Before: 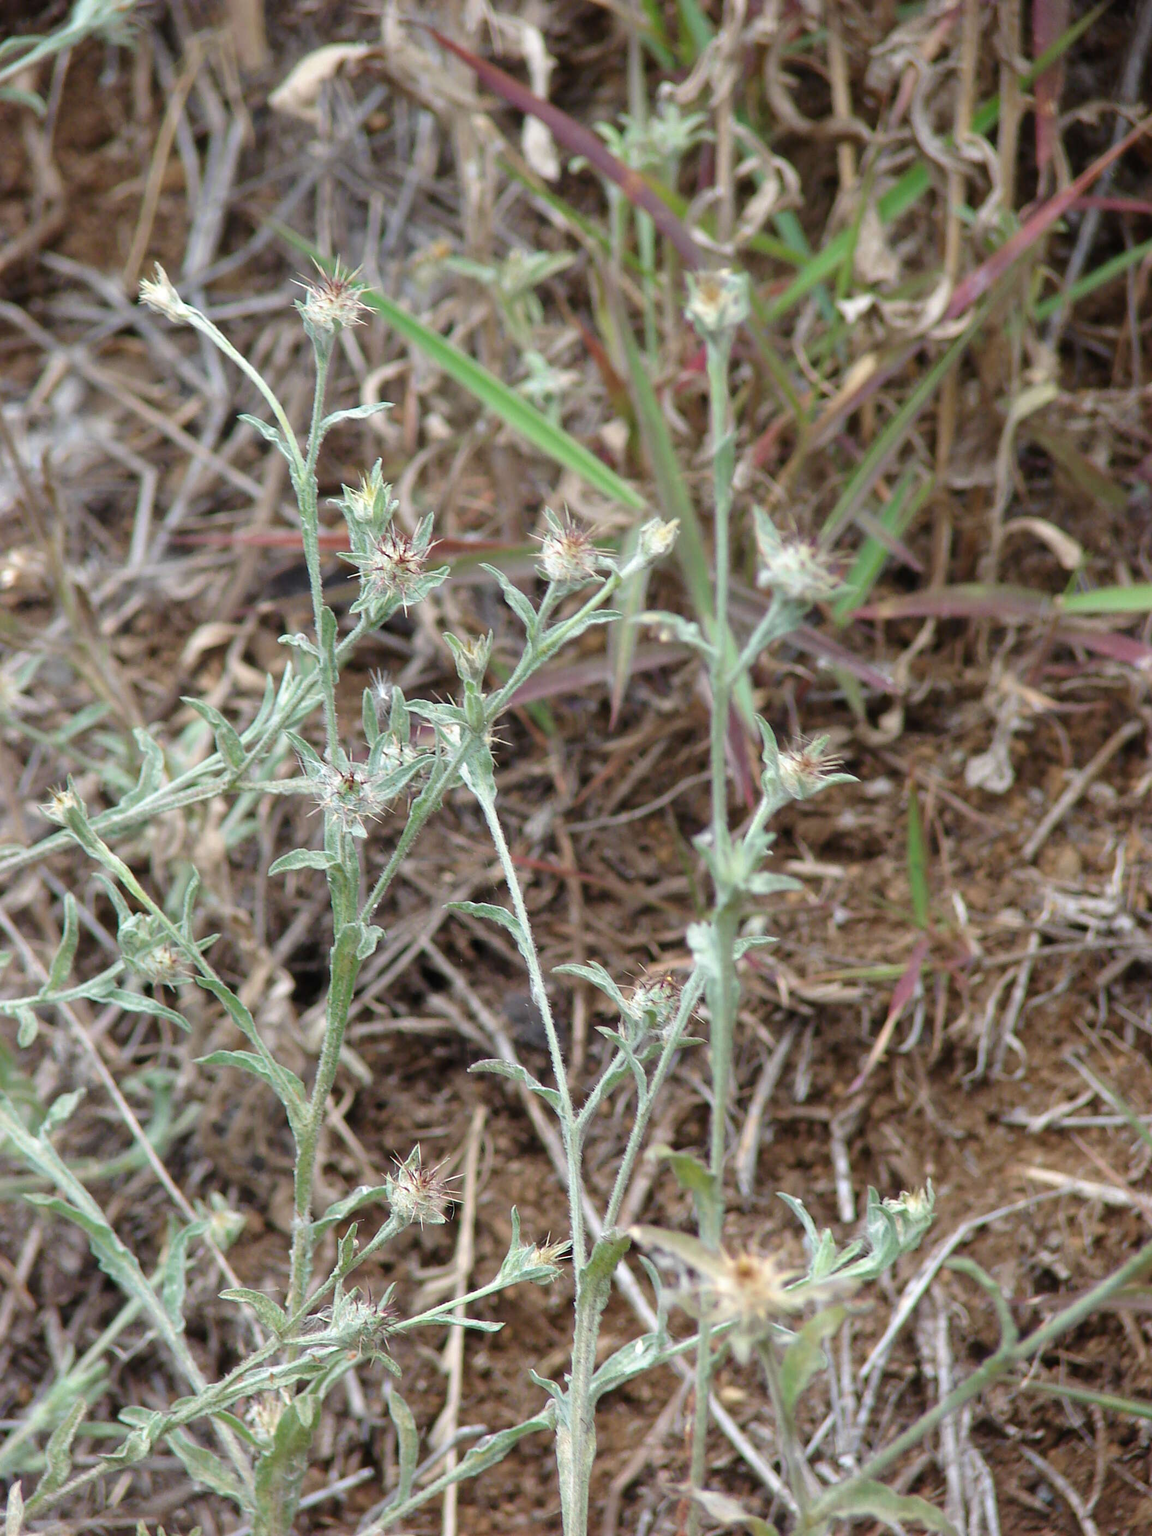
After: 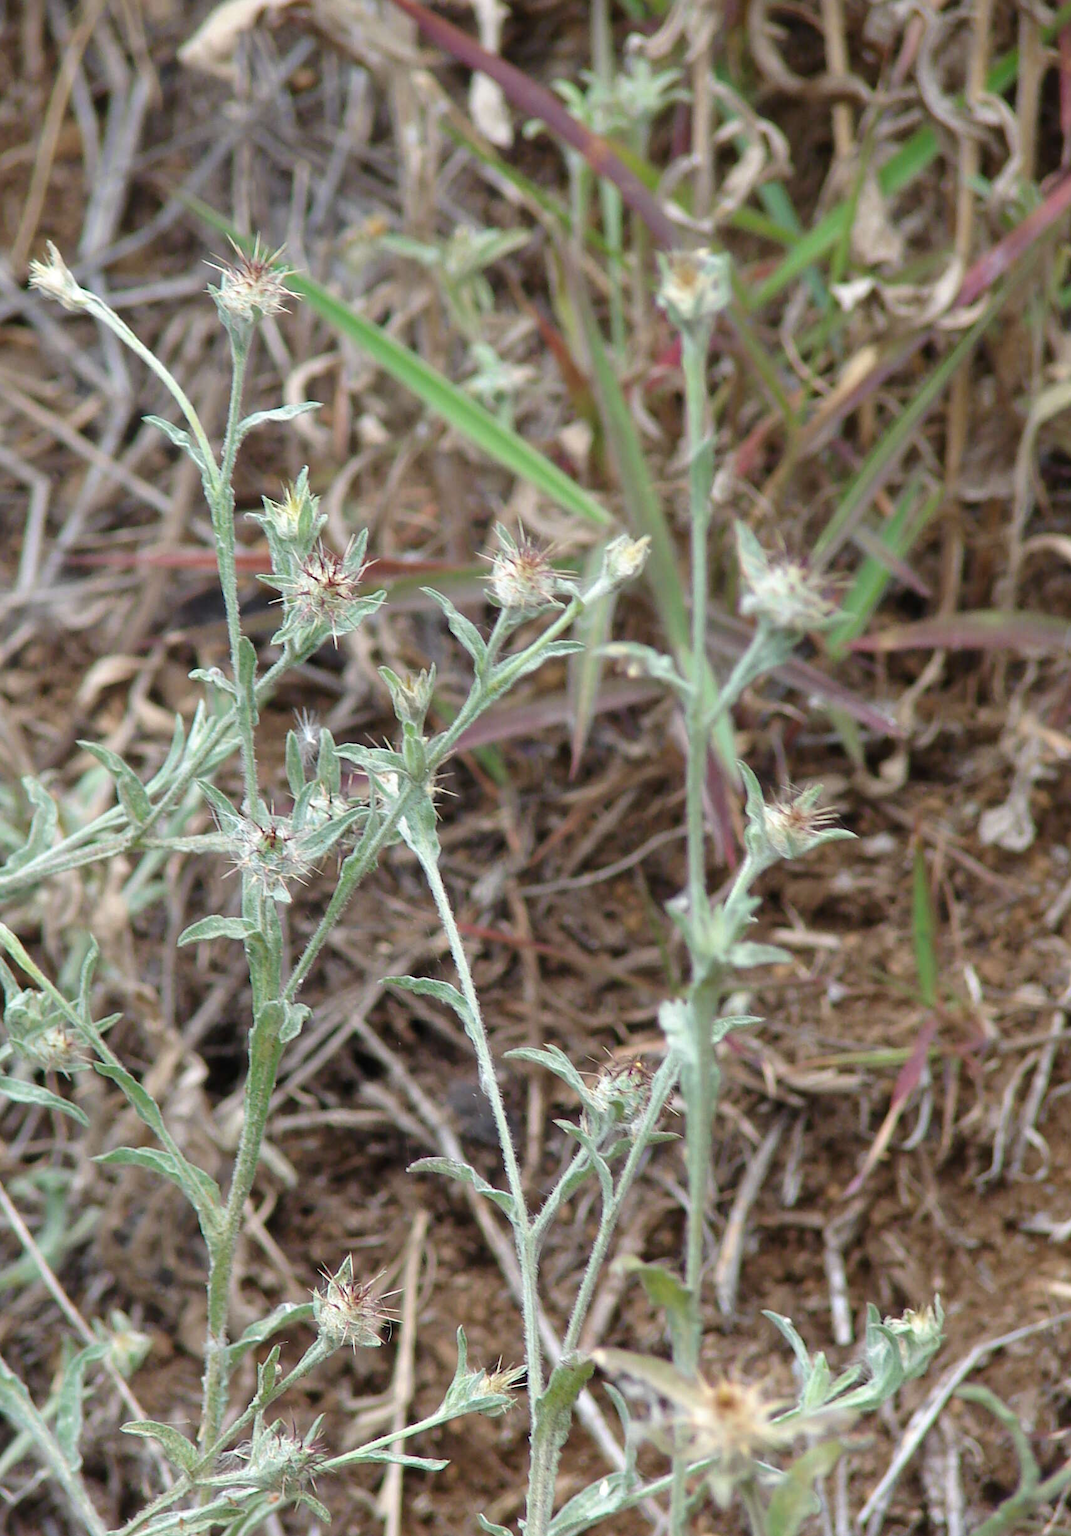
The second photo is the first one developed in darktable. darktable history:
crop: left 9.929%, top 3.475%, right 9.188%, bottom 9.529%
shadows and highlights: shadows 20.55, highlights -20.99, soften with gaussian
